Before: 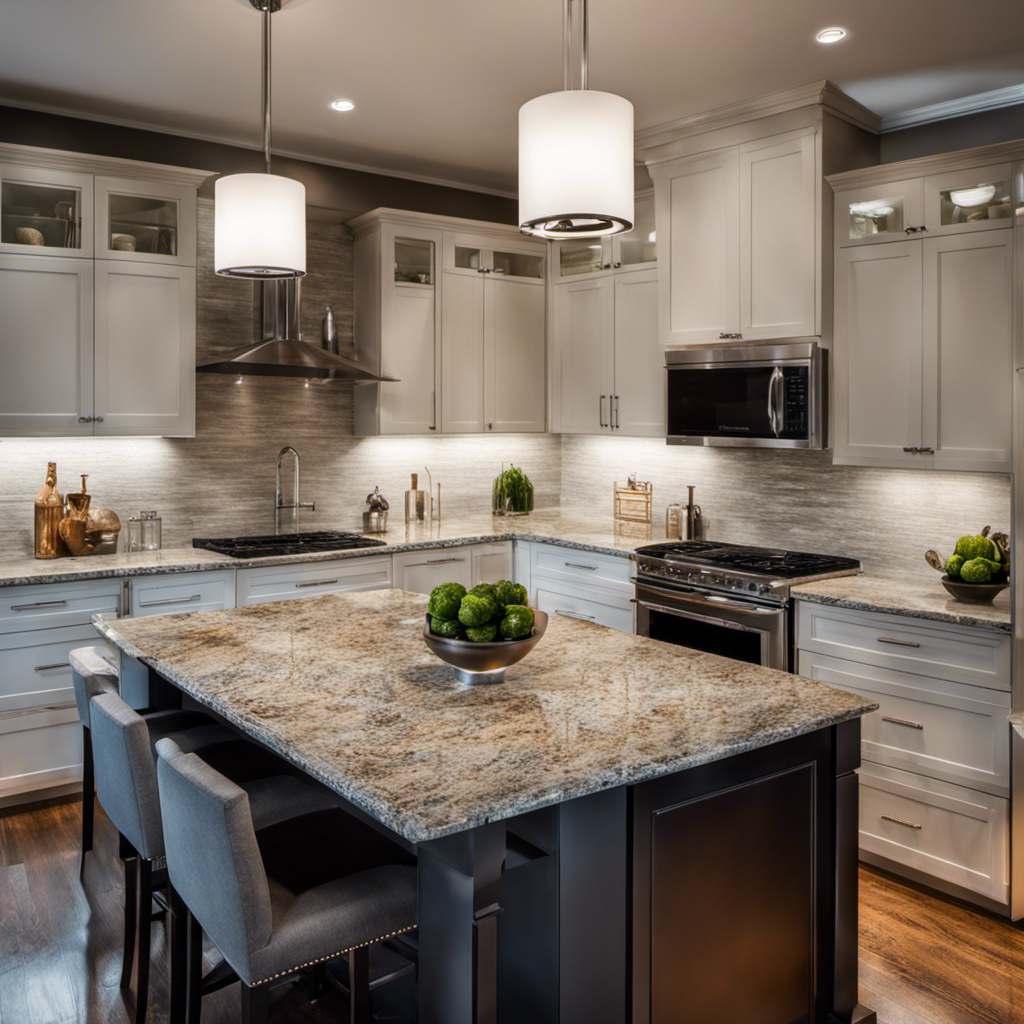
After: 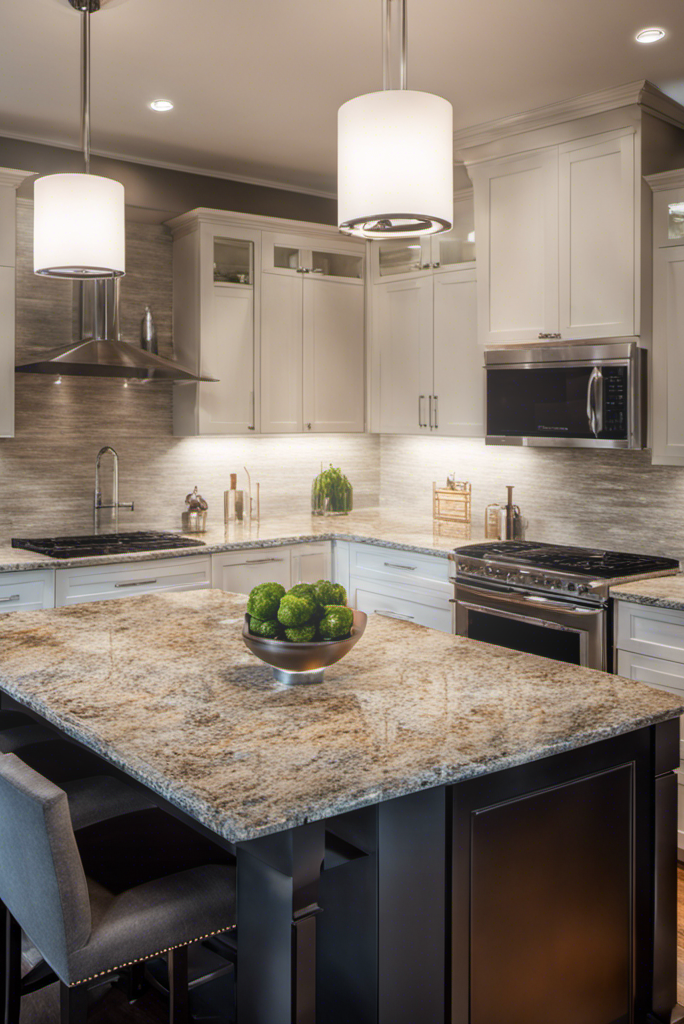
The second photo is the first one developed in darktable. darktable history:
bloom: on, module defaults
crop and rotate: left 17.732%, right 15.423%
exposure: compensate highlight preservation false
